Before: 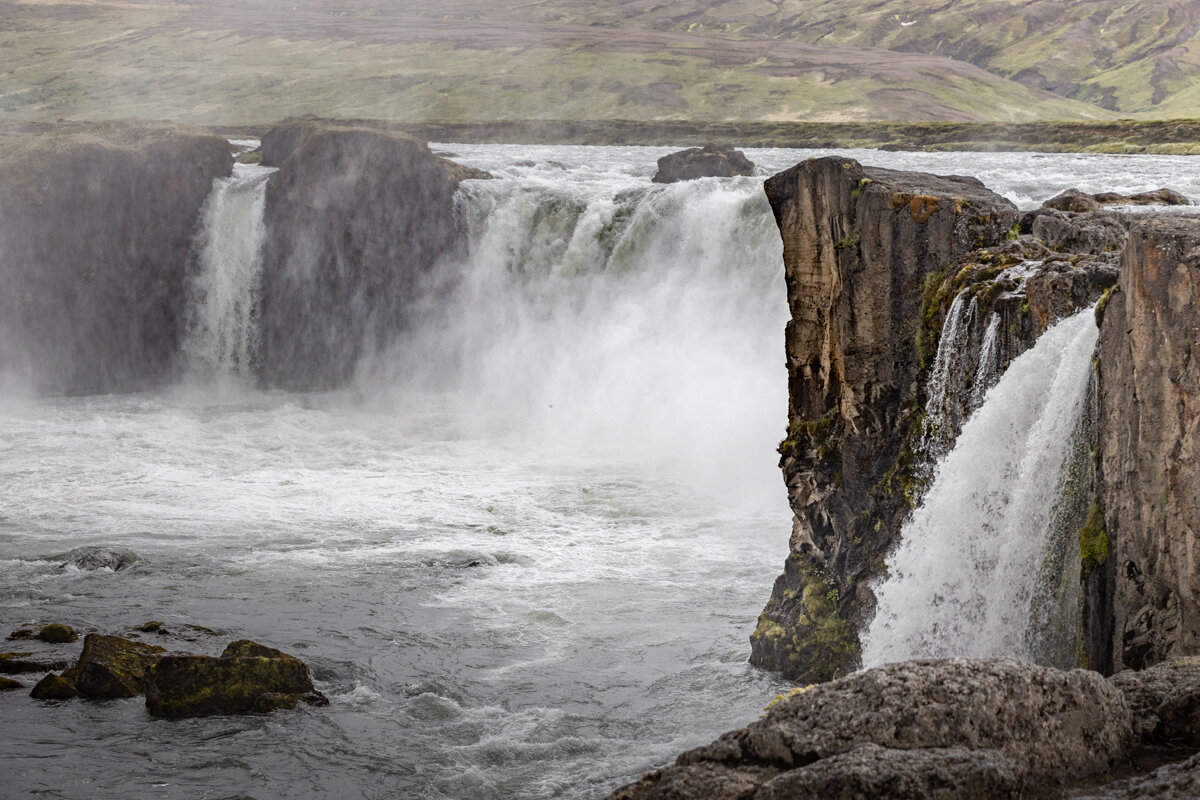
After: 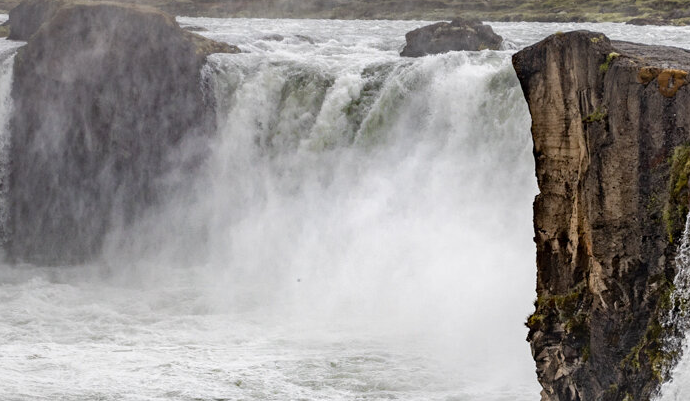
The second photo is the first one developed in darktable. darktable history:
crop: left 21.023%, top 15.816%, right 21.422%, bottom 34.011%
